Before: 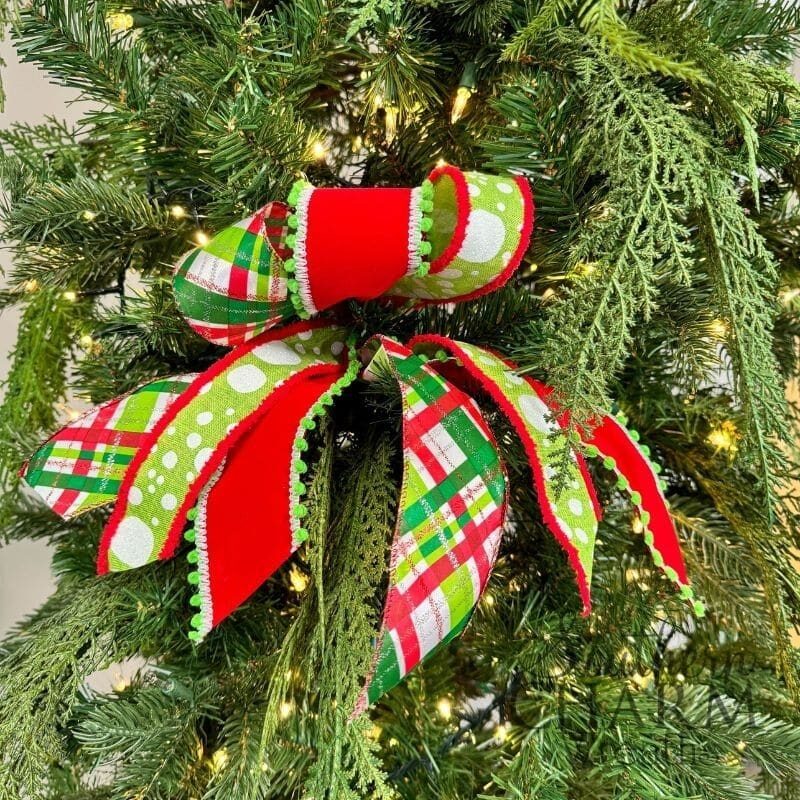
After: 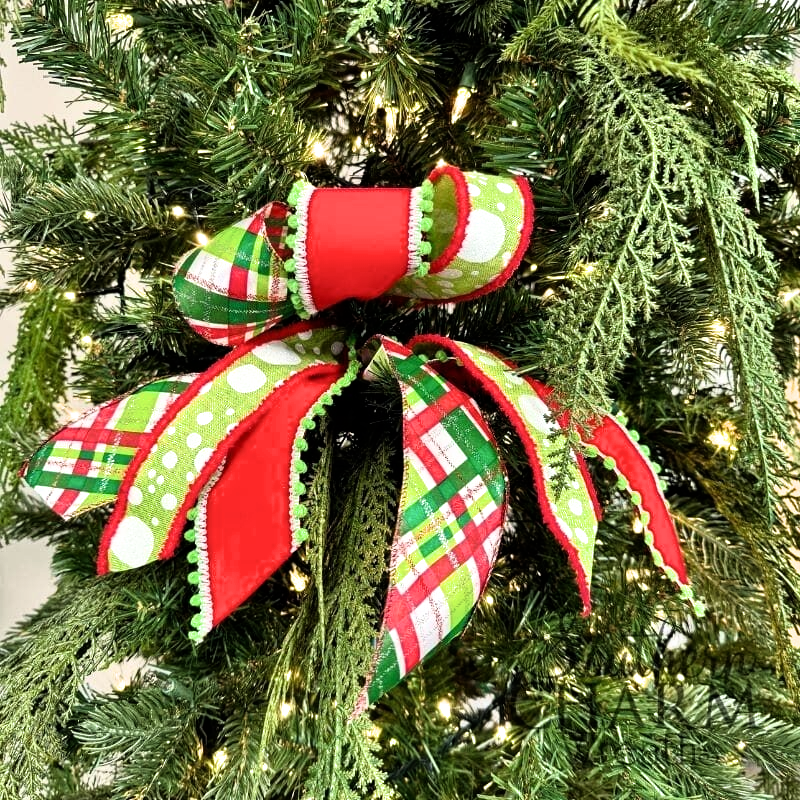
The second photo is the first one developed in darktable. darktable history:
filmic rgb: black relative exposure -7.97 EV, white relative exposure 2.18 EV, hardness 6.9
